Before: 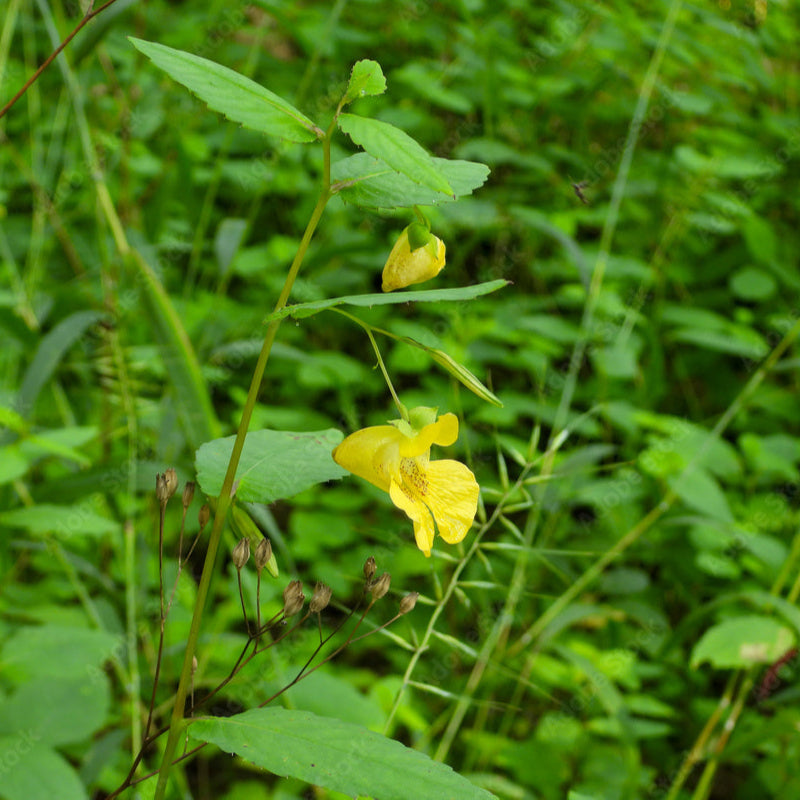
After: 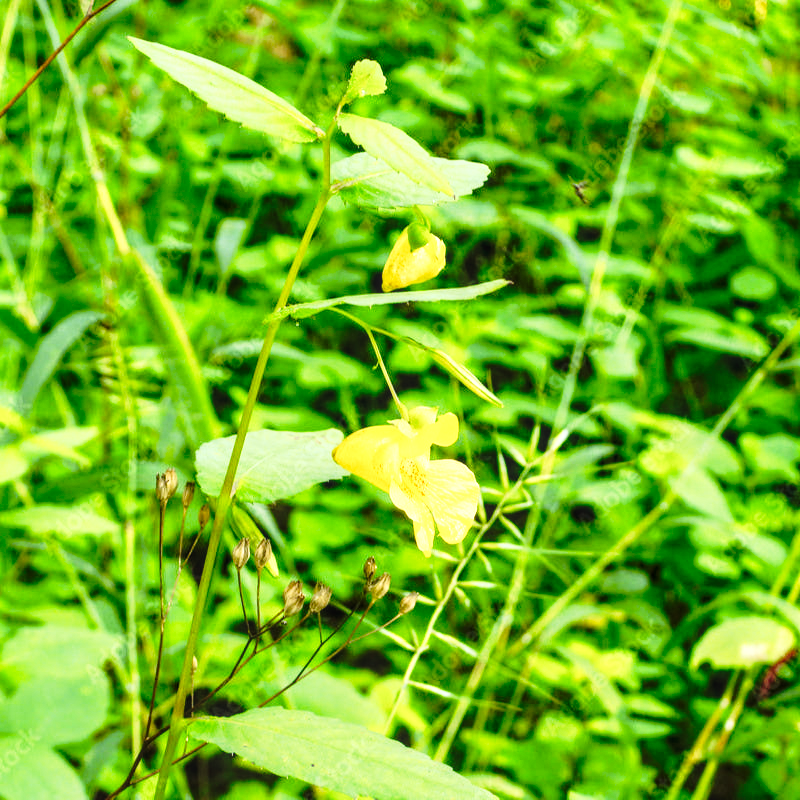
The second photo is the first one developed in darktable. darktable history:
exposure: black level correction 0, exposure 1.101 EV, compensate highlight preservation false
local contrast: on, module defaults
tone curve: curves: ch0 [(0, 0.032) (0.078, 0.052) (0.236, 0.168) (0.43, 0.472) (0.508, 0.566) (0.66, 0.754) (0.79, 0.883) (0.994, 0.974)]; ch1 [(0, 0) (0.161, 0.092) (0.35, 0.33) (0.379, 0.401) (0.456, 0.456) (0.508, 0.501) (0.547, 0.531) (0.573, 0.563) (0.625, 0.602) (0.718, 0.734) (1, 1)]; ch2 [(0, 0) (0.369, 0.427) (0.44, 0.434) (0.502, 0.501) (0.54, 0.537) (0.586, 0.59) (0.621, 0.604) (1, 1)], preserve colors none
